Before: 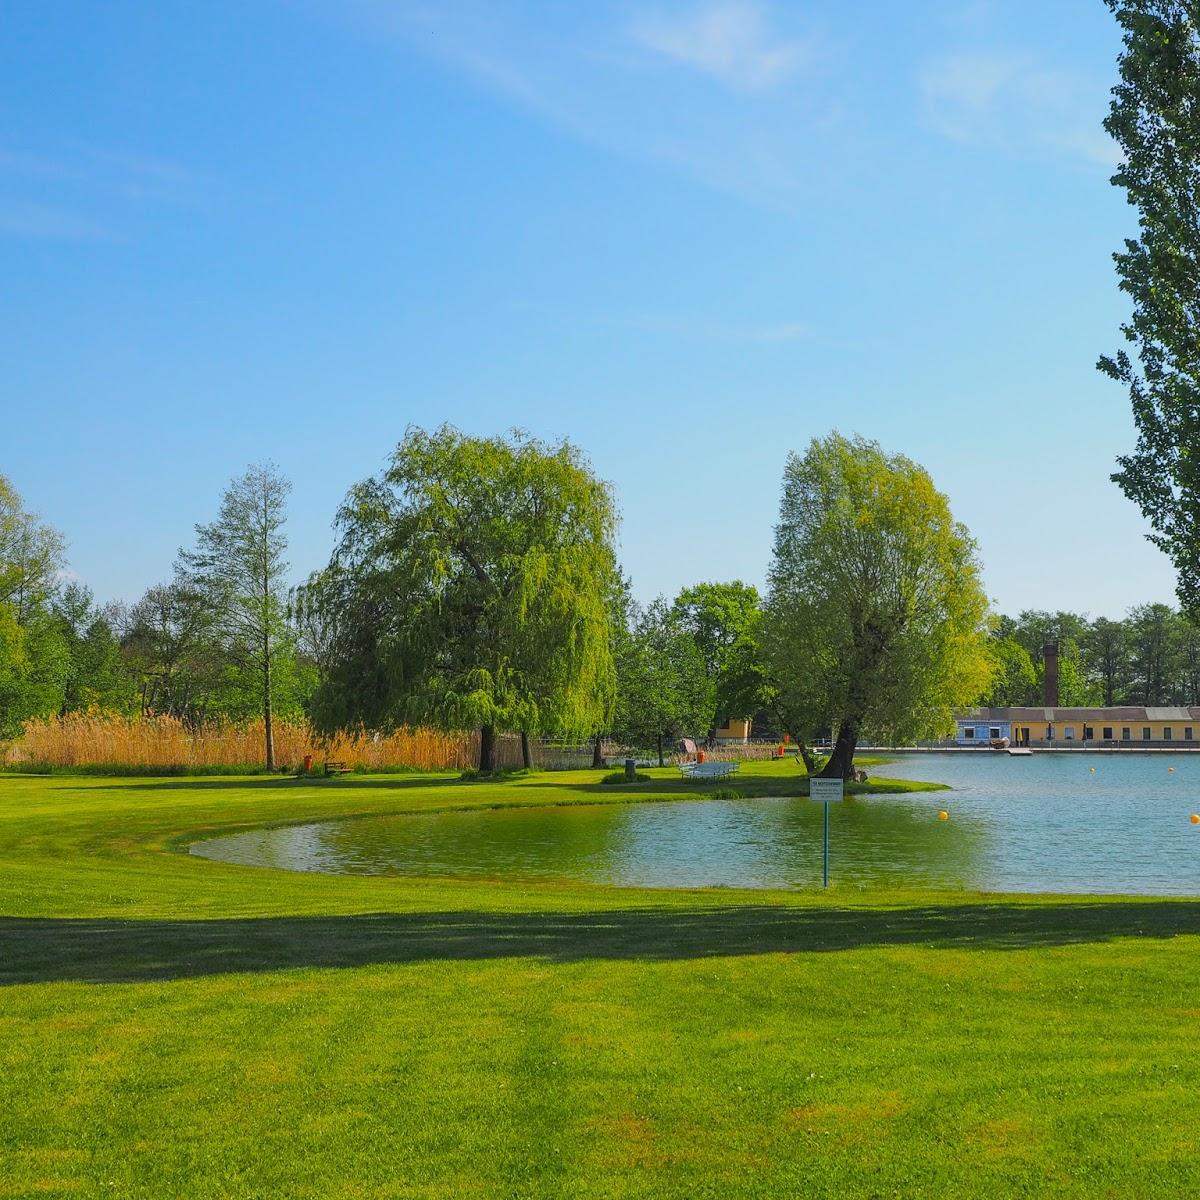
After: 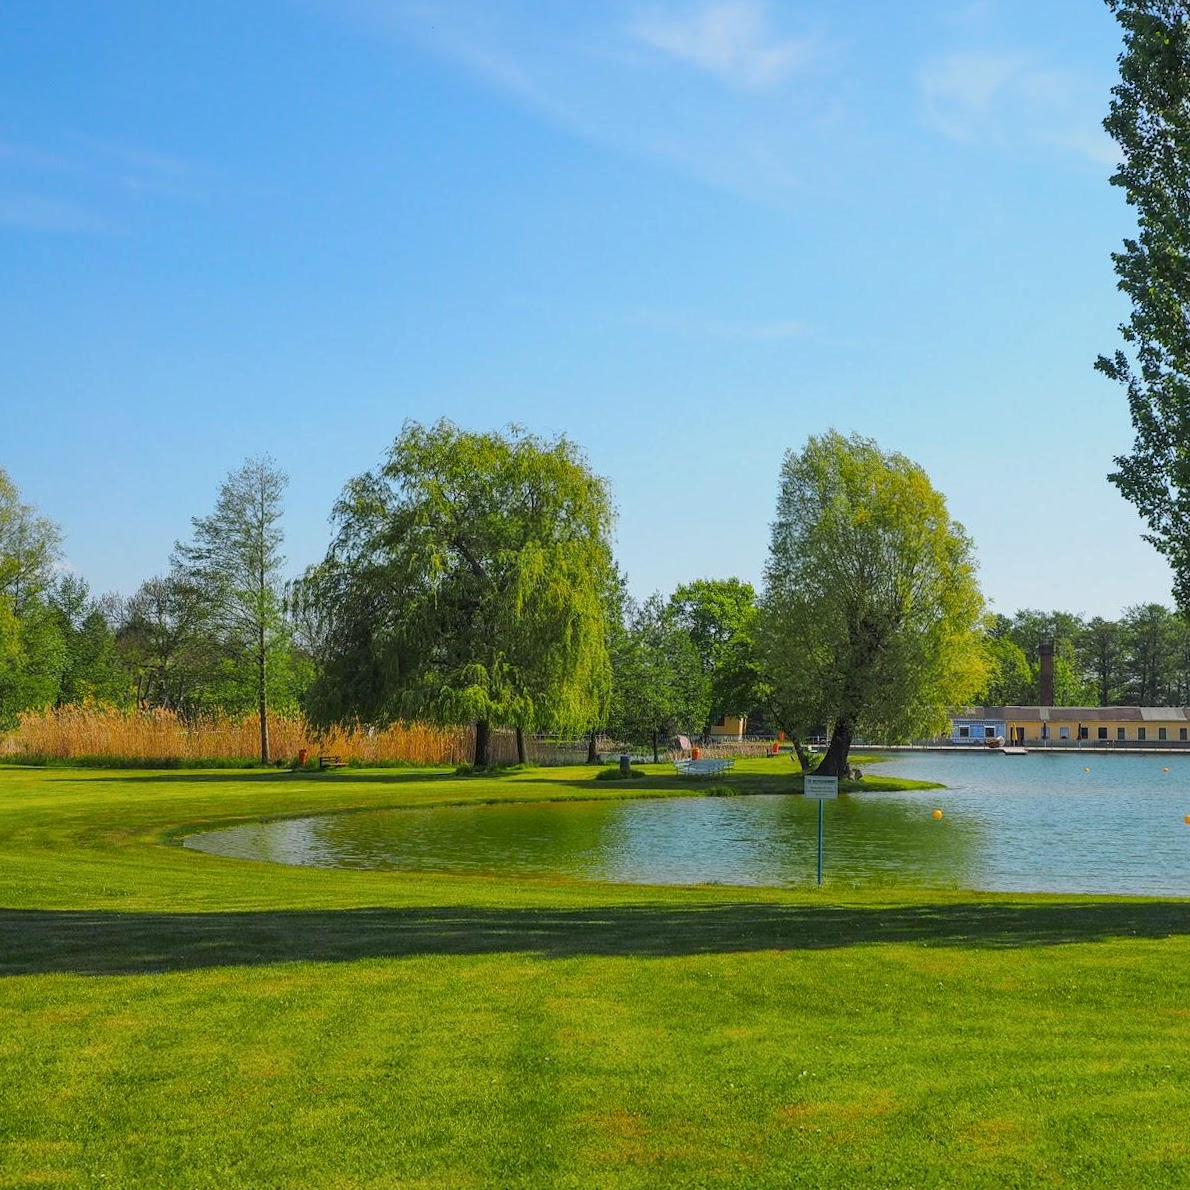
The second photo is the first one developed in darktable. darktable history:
local contrast: highlights 103%, shadows 103%, detail 120%, midtone range 0.2
crop and rotate: angle -0.44°
